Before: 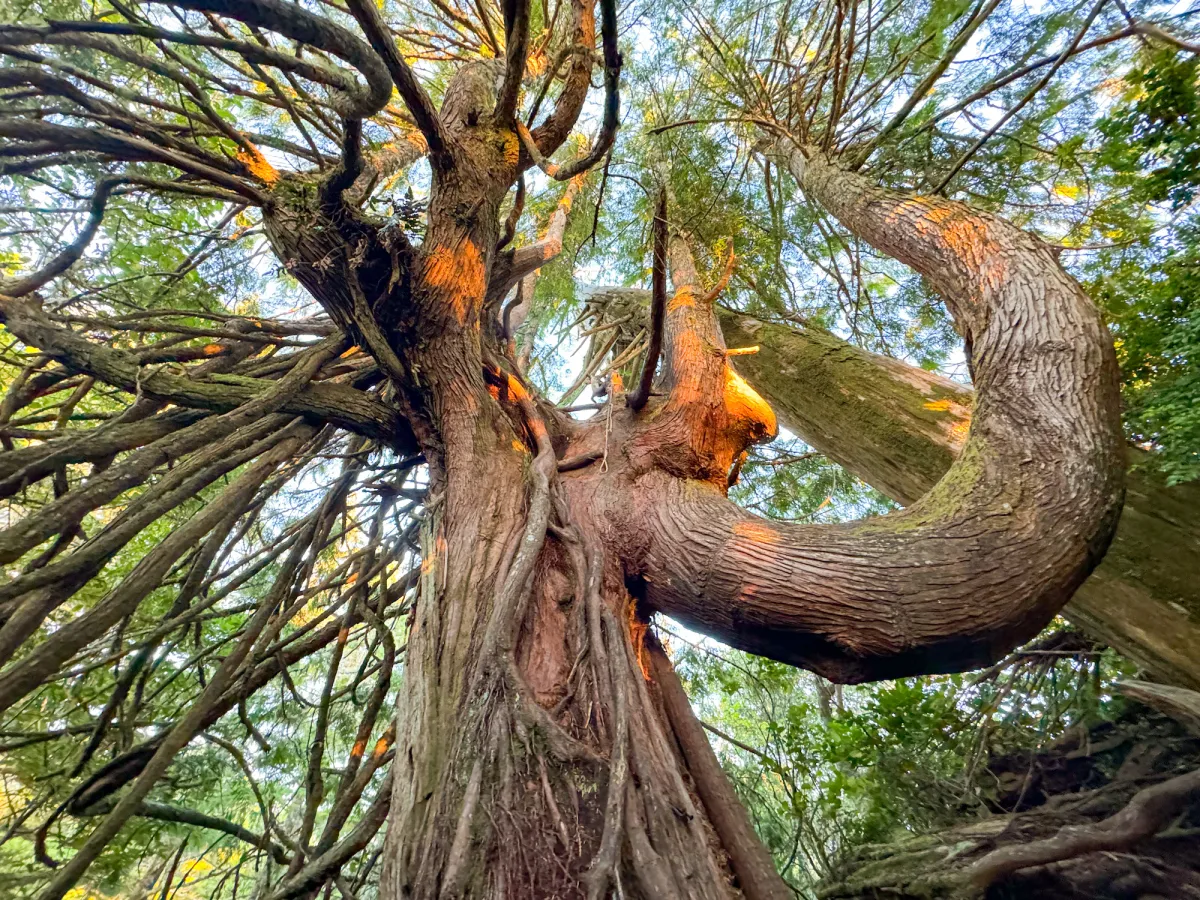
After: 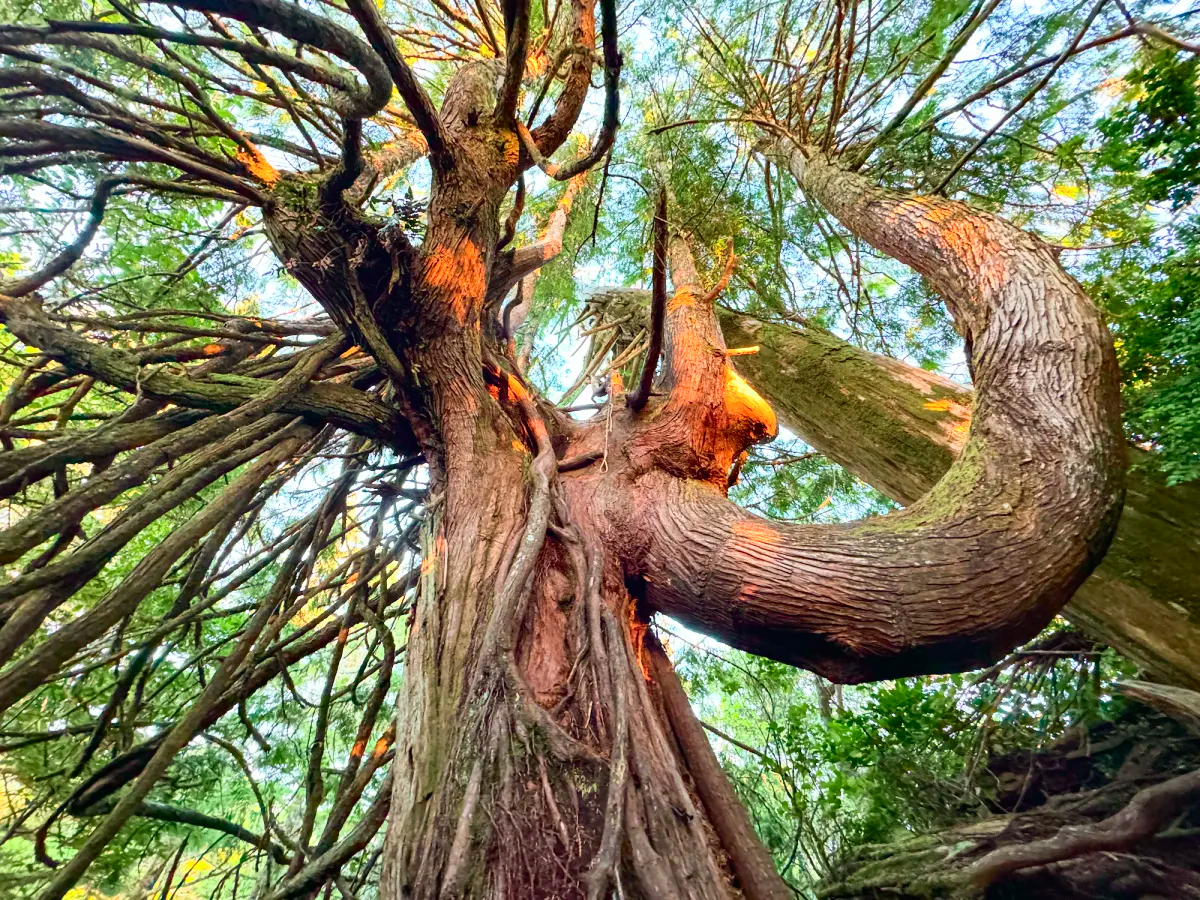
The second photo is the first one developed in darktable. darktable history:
tone curve: curves: ch0 [(0, 0.01) (0.037, 0.032) (0.131, 0.108) (0.275, 0.258) (0.483, 0.512) (0.61, 0.661) (0.696, 0.76) (0.792, 0.867) (0.911, 0.955) (0.997, 0.995)]; ch1 [(0, 0) (0.308, 0.268) (0.425, 0.383) (0.503, 0.502) (0.529, 0.543) (0.706, 0.754) (0.869, 0.907) (1, 1)]; ch2 [(0, 0) (0.228, 0.196) (0.336, 0.315) (0.399, 0.403) (0.485, 0.487) (0.502, 0.502) (0.525, 0.523) (0.545, 0.552) (0.587, 0.61) (0.636, 0.654) (0.711, 0.729) (0.855, 0.87) (0.998, 0.977)], color space Lab, independent channels, preserve colors none
